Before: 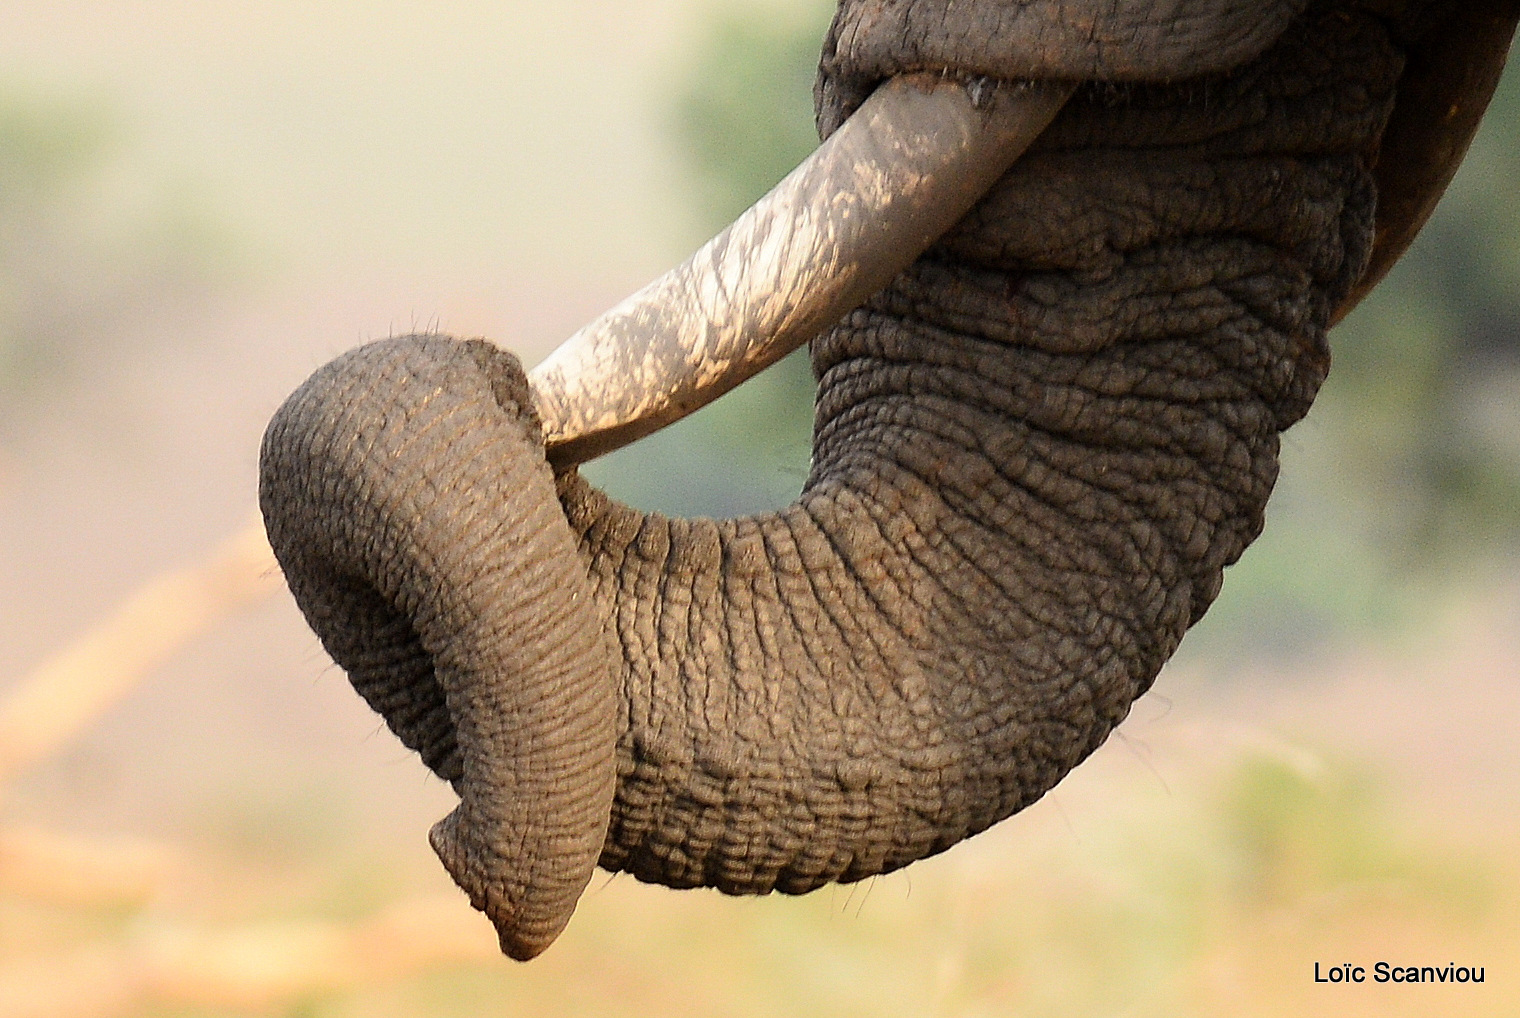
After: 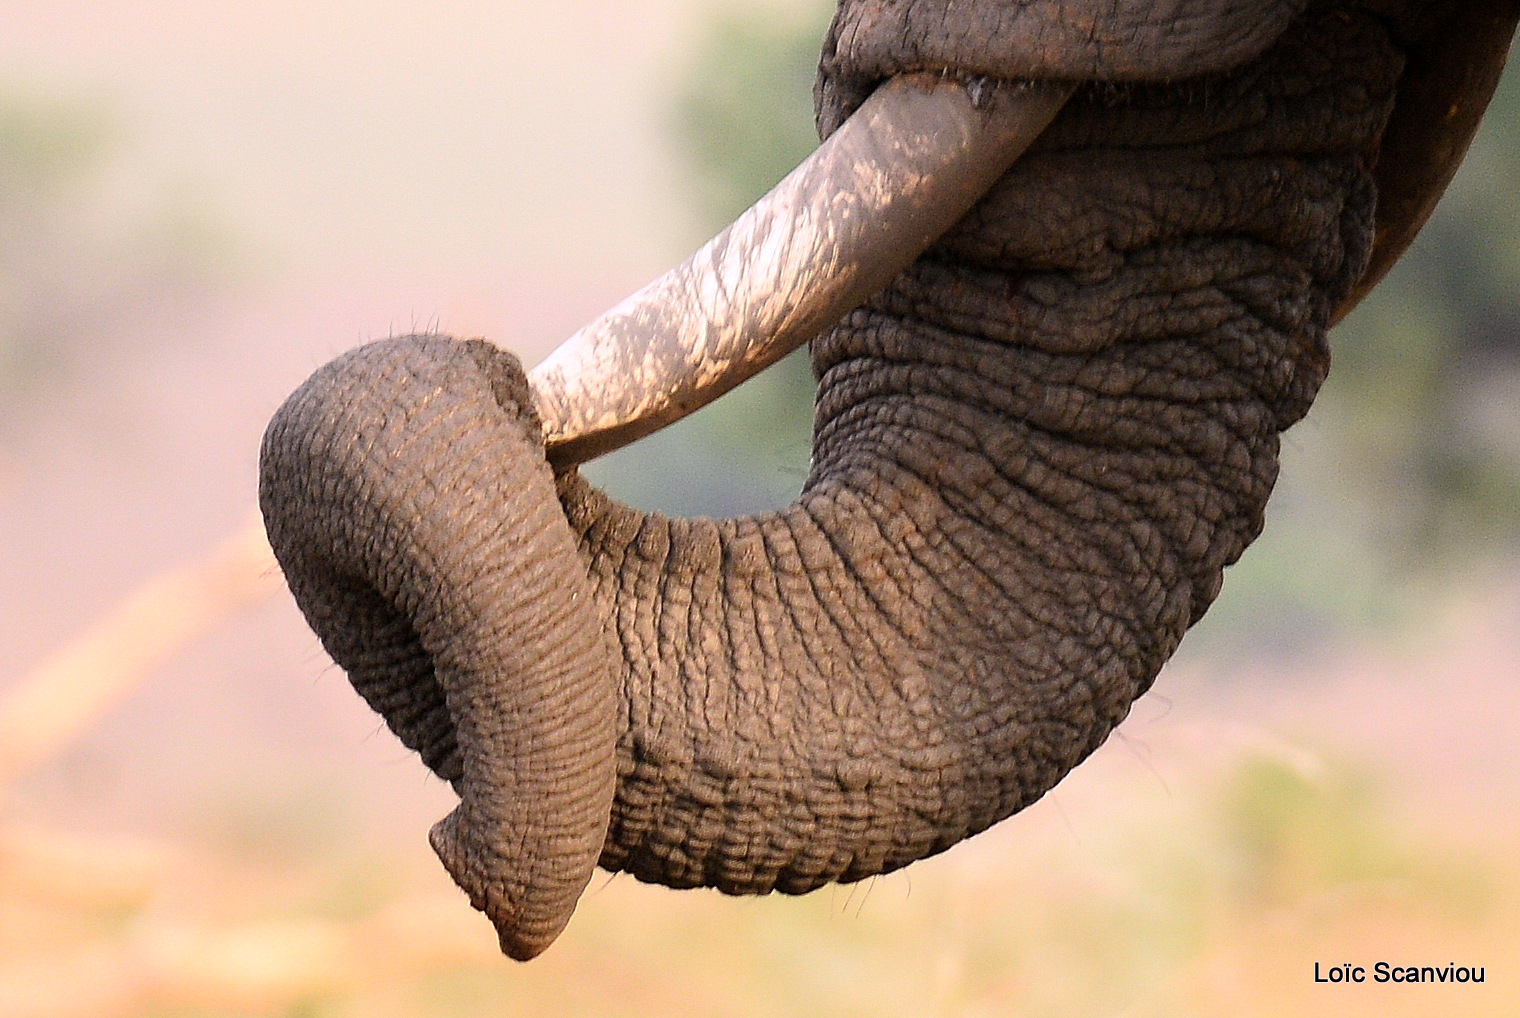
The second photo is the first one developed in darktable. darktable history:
tone equalizer: on, module defaults
white balance: red 1.05, blue 1.072
